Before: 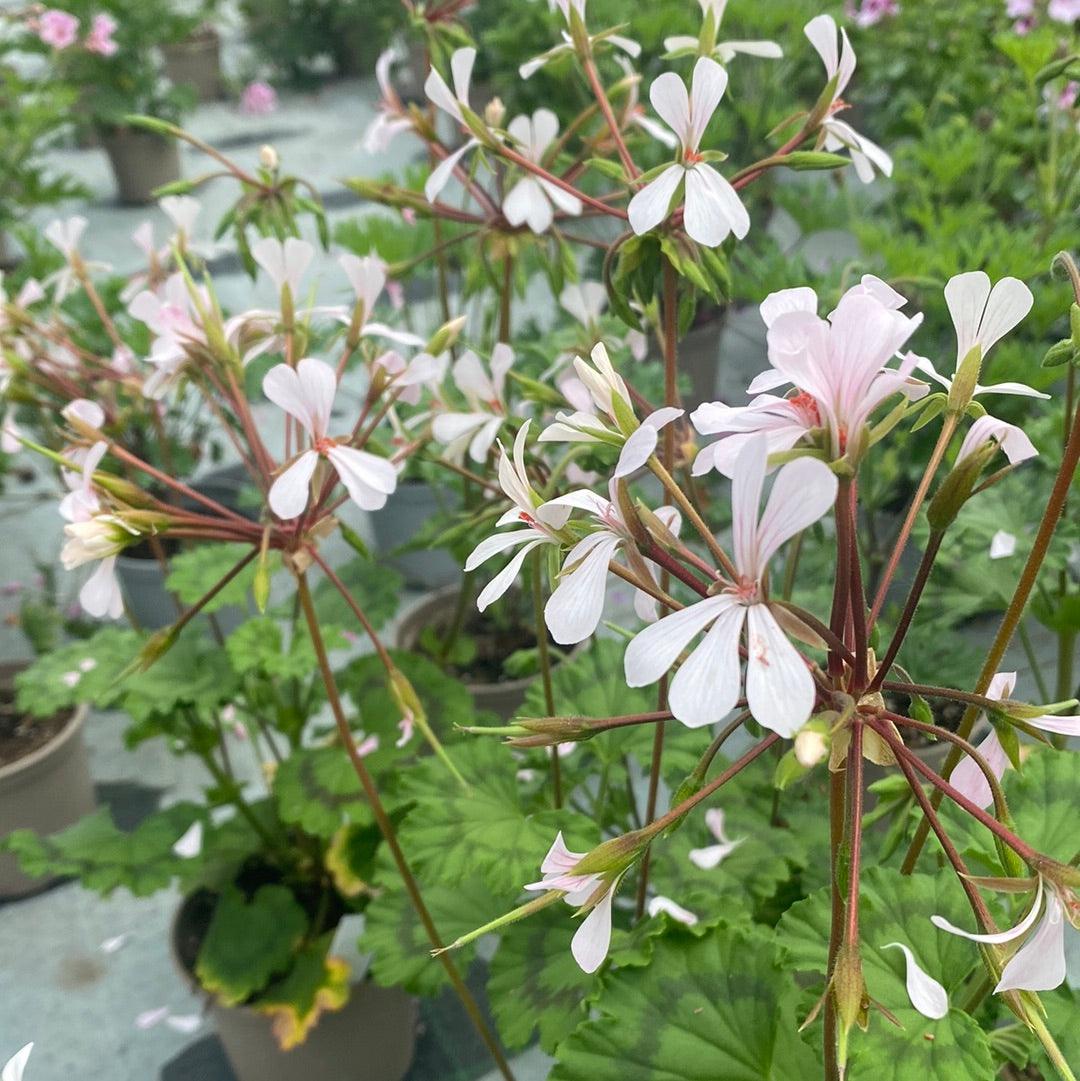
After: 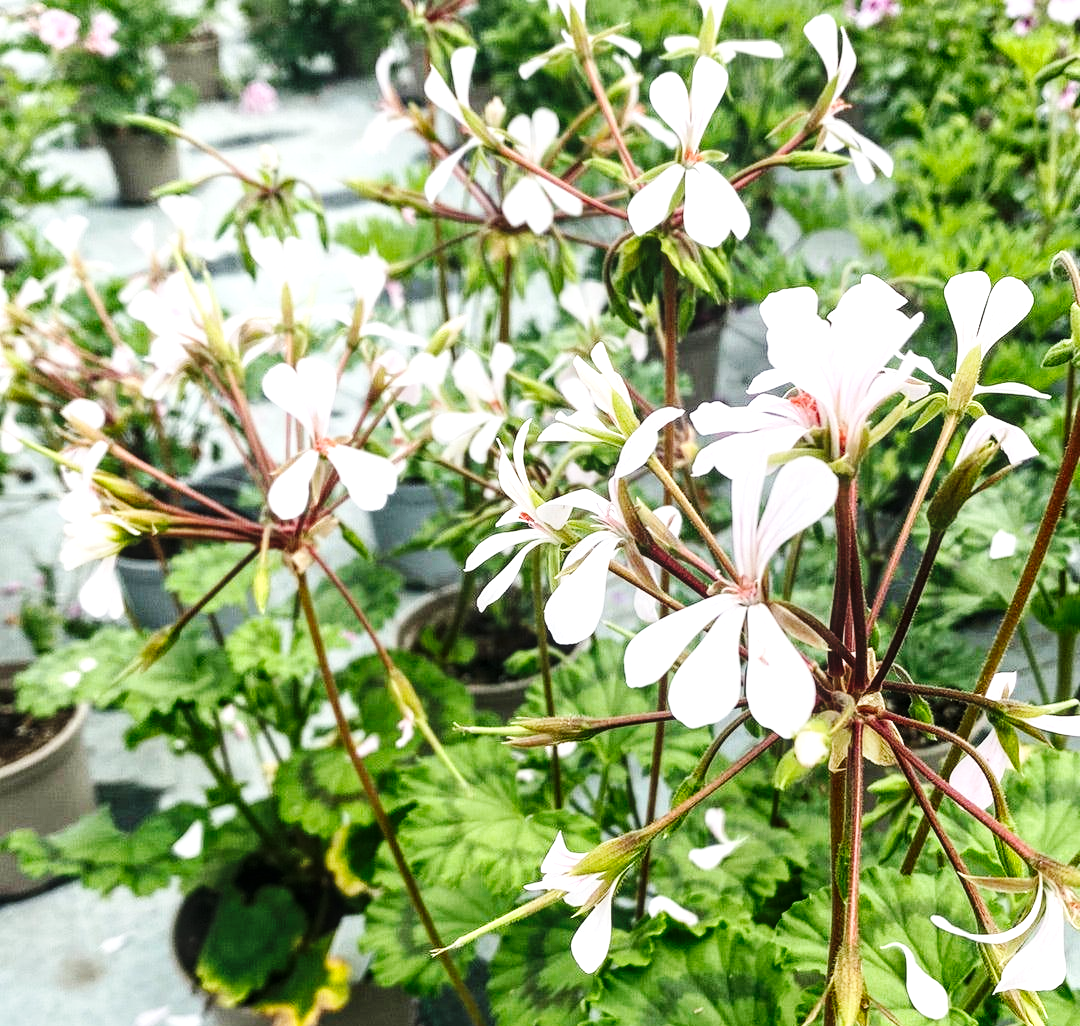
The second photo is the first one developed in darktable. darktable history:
exposure: exposure 0.014 EV, compensate exposure bias true, compensate highlight preservation false
crop and rotate: top 0.004%, bottom 5.032%
local contrast: on, module defaults
tone equalizer: -8 EV -0.73 EV, -7 EV -0.7 EV, -6 EV -0.615 EV, -5 EV -0.412 EV, -3 EV 0.371 EV, -2 EV 0.6 EV, -1 EV 0.675 EV, +0 EV 0.776 EV, edges refinement/feathering 500, mask exposure compensation -1.57 EV, preserve details no
base curve: curves: ch0 [(0, 0) (0.036, 0.025) (0.121, 0.166) (0.206, 0.329) (0.605, 0.79) (1, 1)], preserve colors none
